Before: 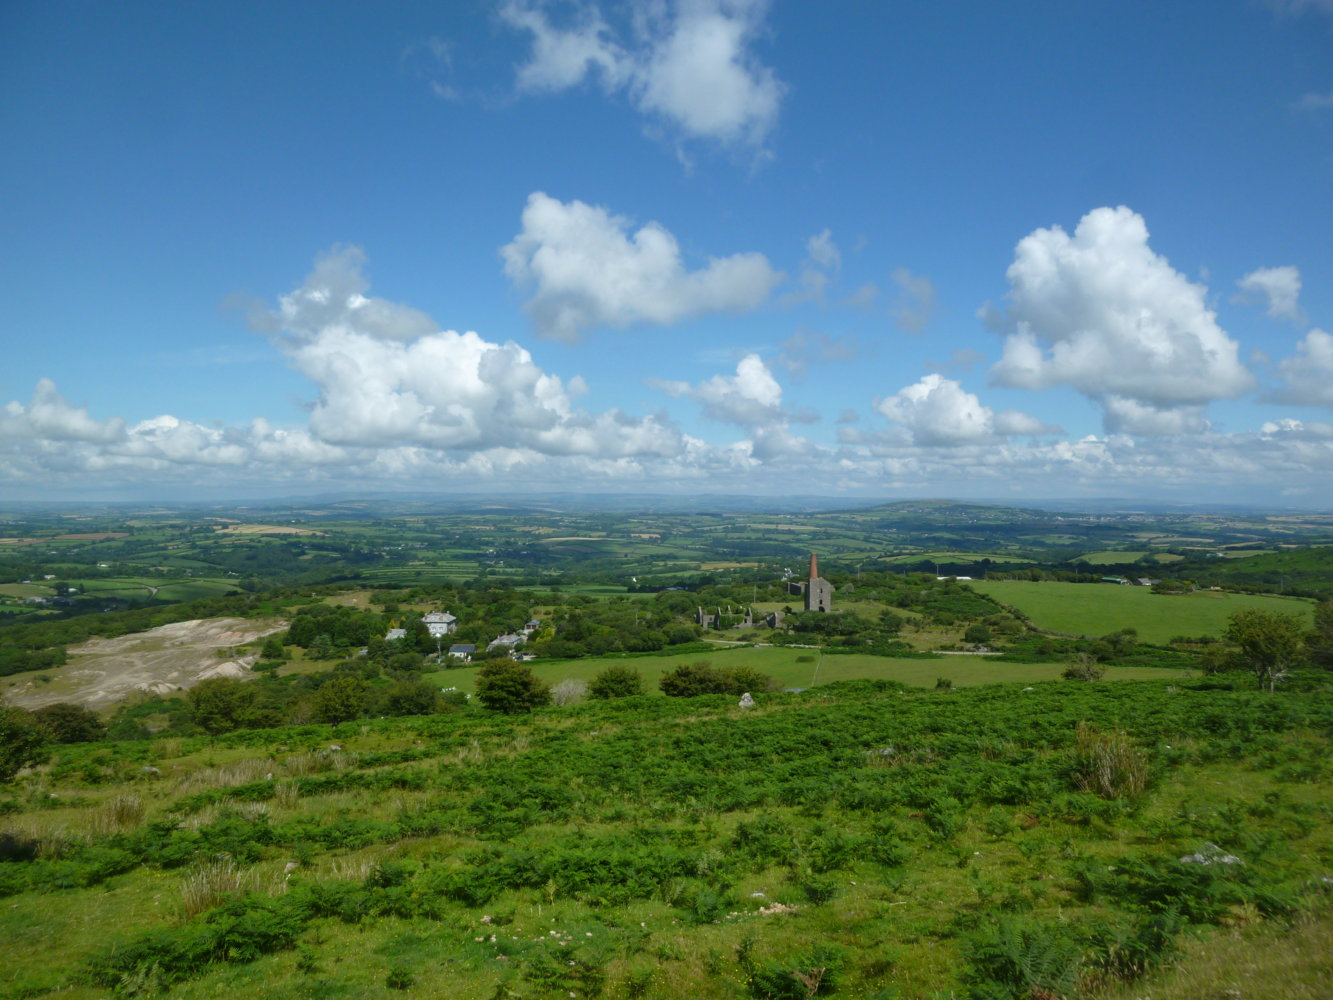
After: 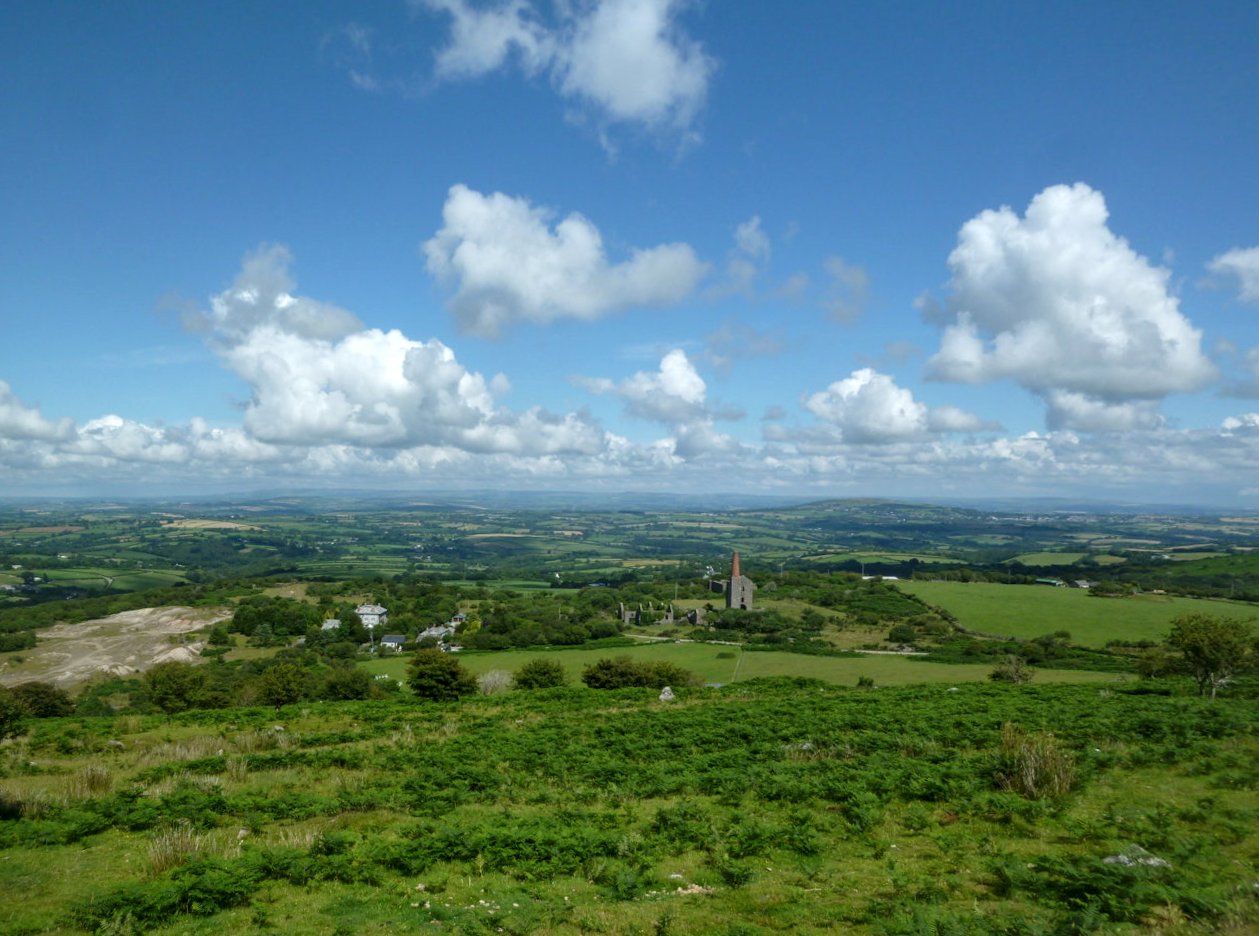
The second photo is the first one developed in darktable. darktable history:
local contrast: on, module defaults
rotate and perspective: rotation 0.062°, lens shift (vertical) 0.115, lens shift (horizontal) -0.133, crop left 0.047, crop right 0.94, crop top 0.061, crop bottom 0.94
